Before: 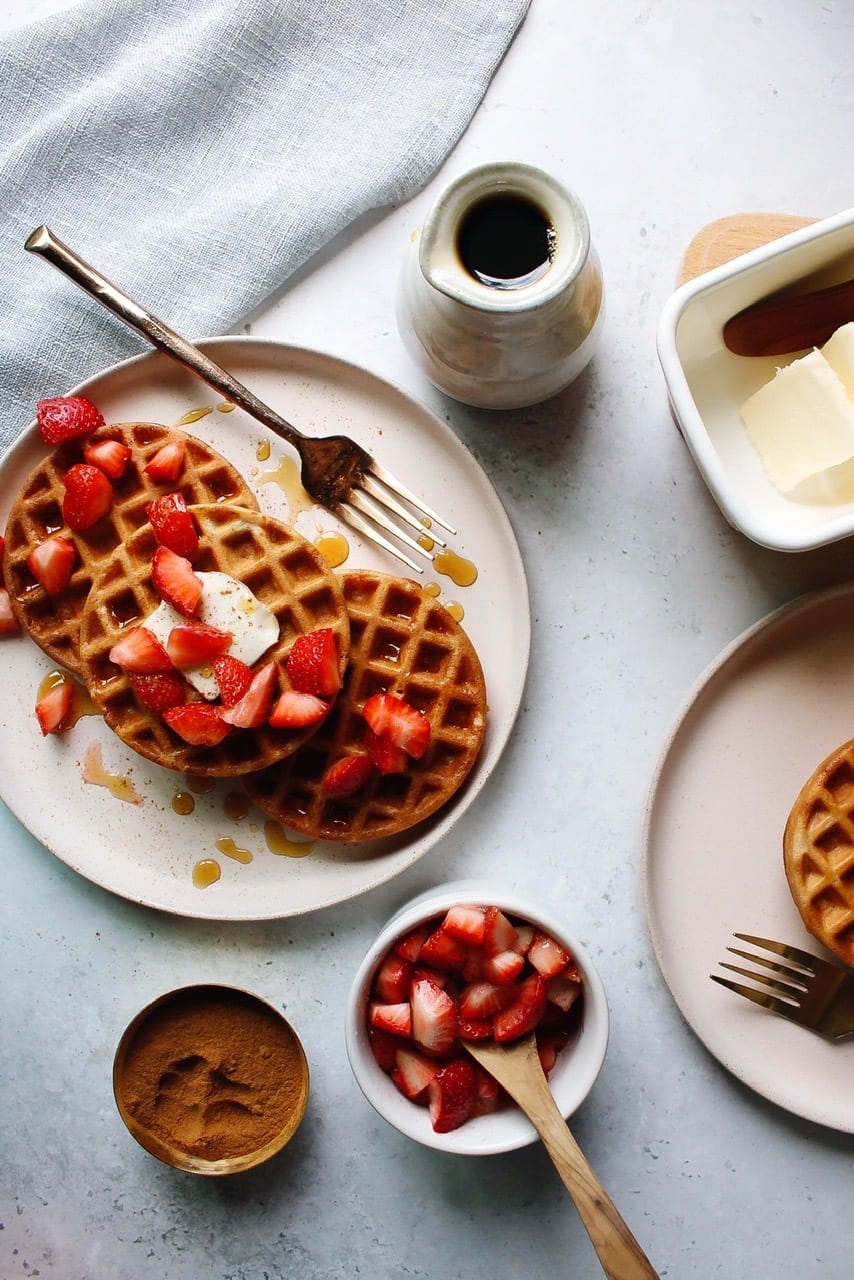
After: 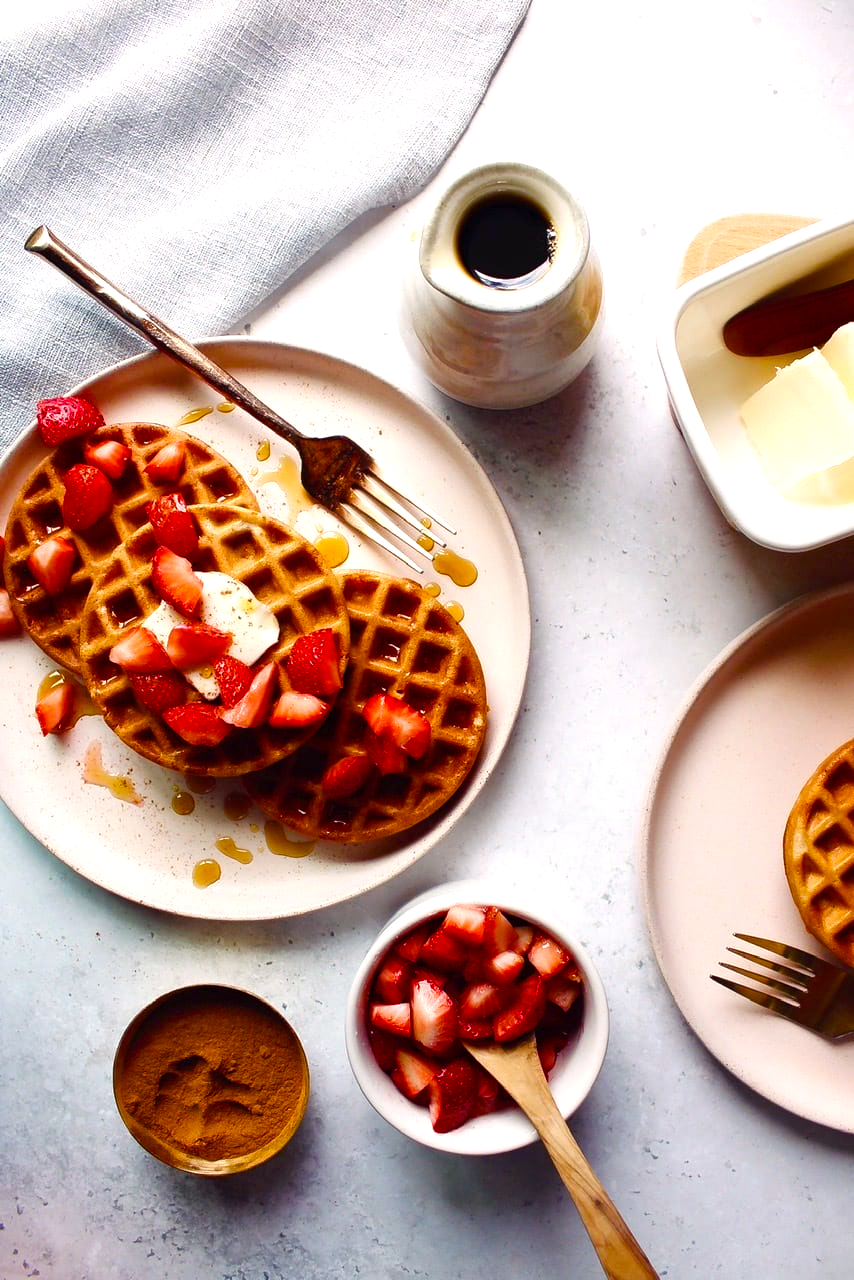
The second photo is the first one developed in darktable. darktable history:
tone equalizer: smoothing diameter 24.98%, edges refinement/feathering 9.02, preserve details guided filter
color balance rgb: shadows lift › luminance 0.544%, shadows lift › chroma 6.92%, shadows lift › hue 301.55°, highlights gain › chroma 1.647%, highlights gain › hue 57.04°, perceptual saturation grading › global saturation 26.207%, perceptual saturation grading › highlights -27.682%, perceptual saturation grading › mid-tones 15.925%, perceptual saturation grading › shadows 34.331%, perceptual brilliance grading › global brilliance 11.127%, global vibrance 15.696%
